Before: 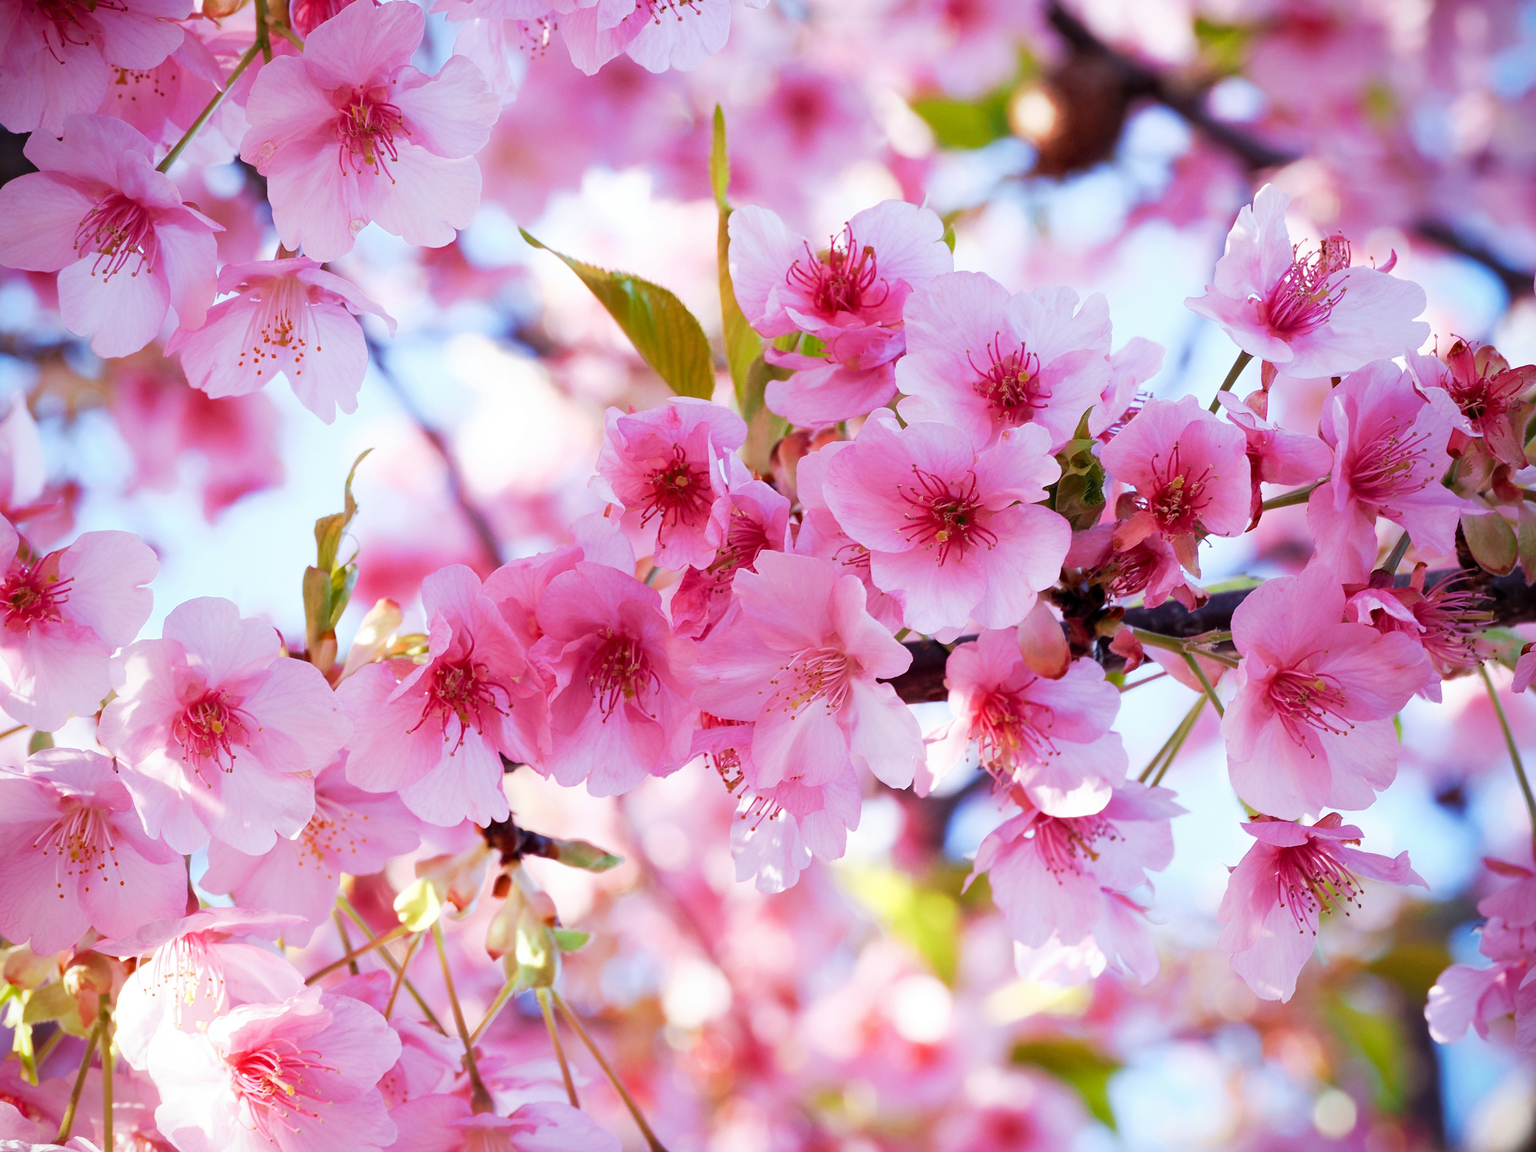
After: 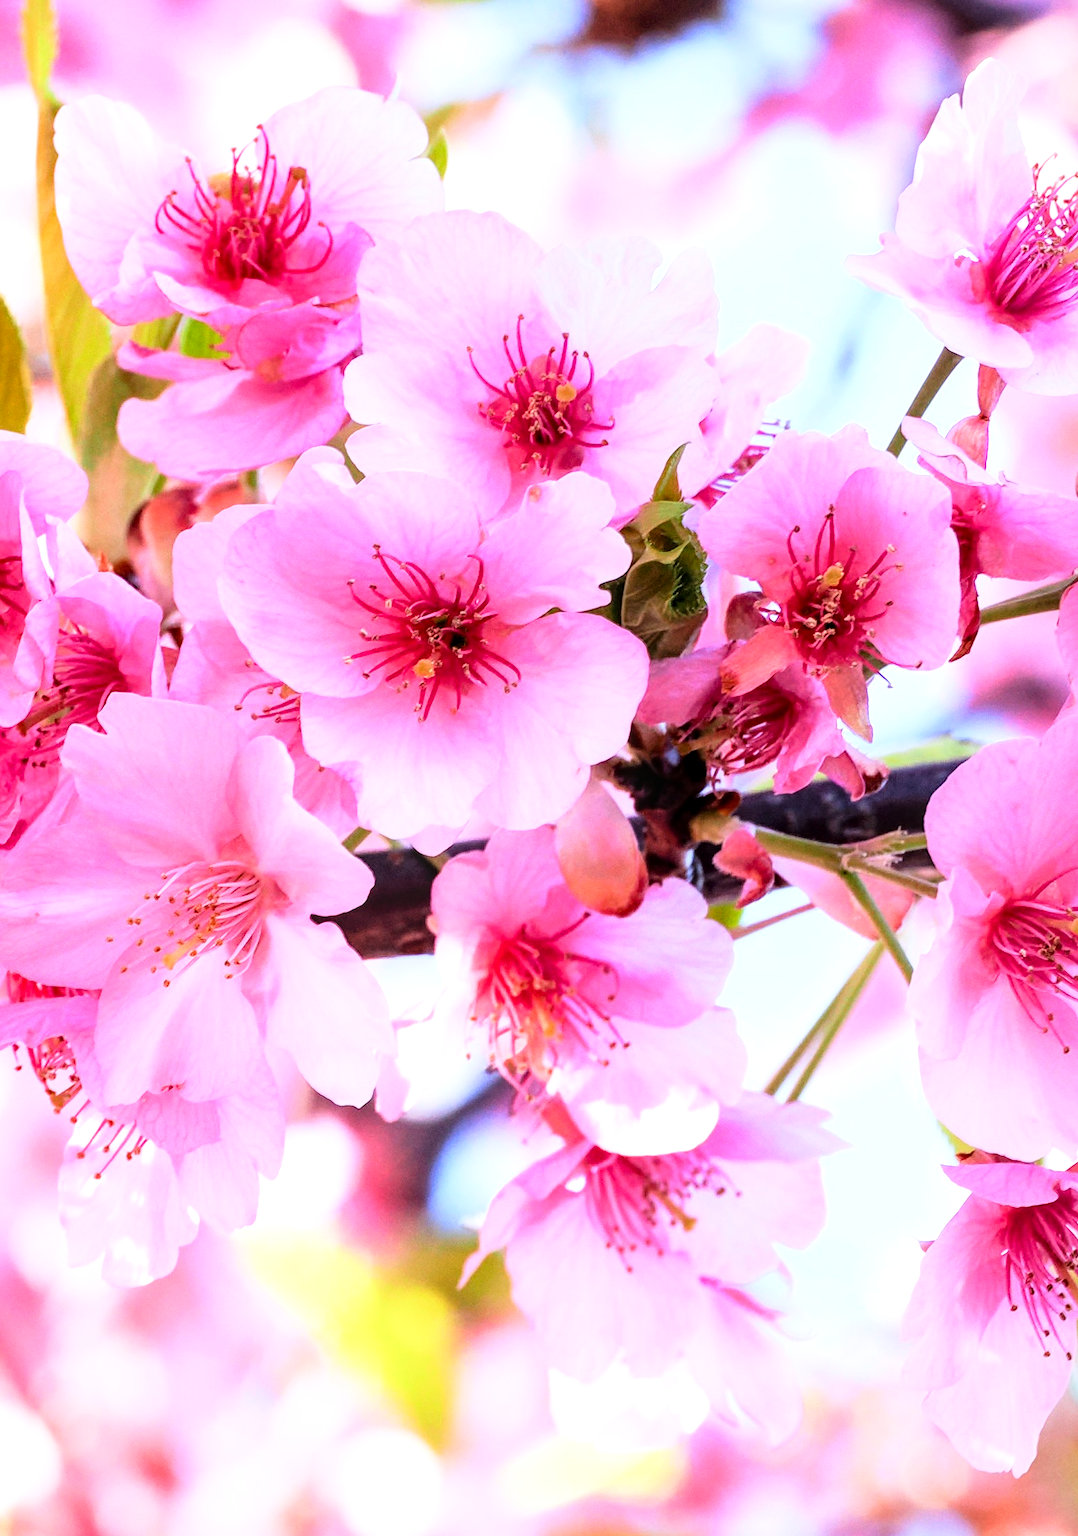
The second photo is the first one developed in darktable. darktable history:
local contrast: detail 130%
crop: left 45.369%, top 13.049%, right 14.067%, bottom 9.935%
base curve: curves: ch0 [(0, 0) (0.008, 0.007) (0.022, 0.029) (0.048, 0.089) (0.092, 0.197) (0.191, 0.399) (0.275, 0.534) (0.357, 0.65) (0.477, 0.78) (0.542, 0.833) (0.799, 0.973) (1, 1)]
